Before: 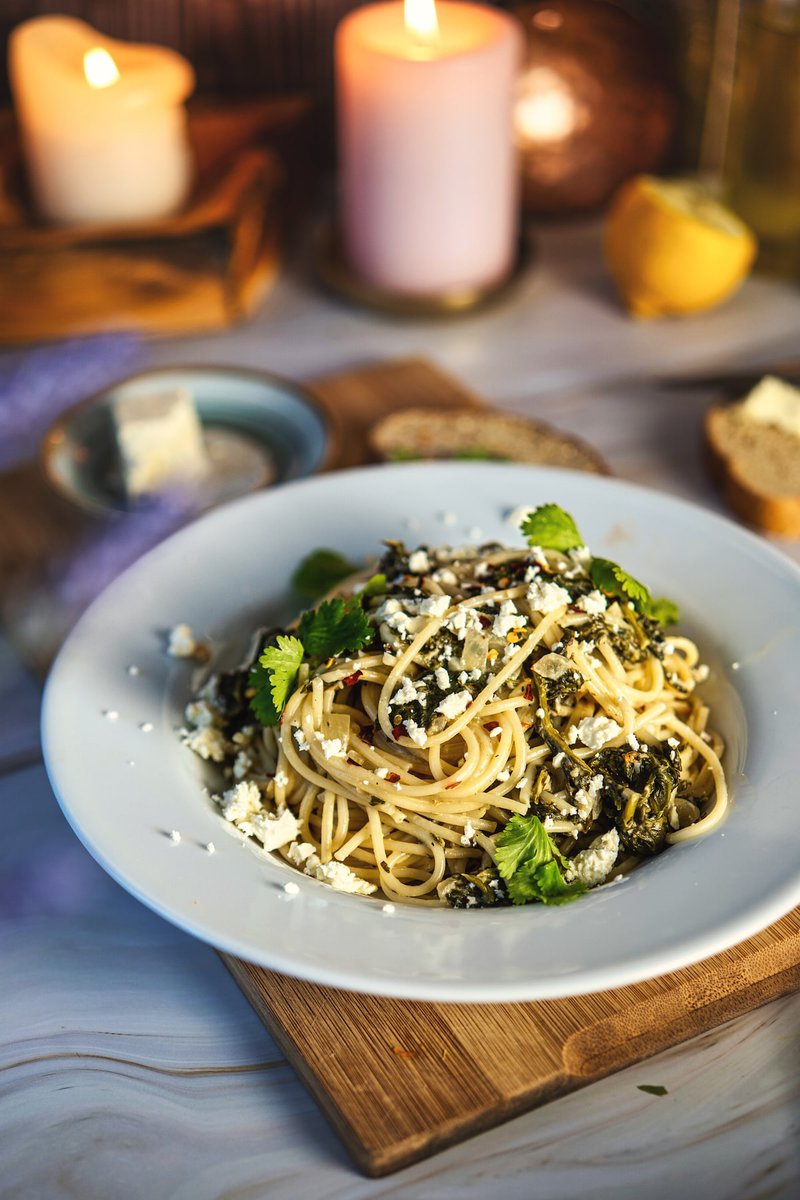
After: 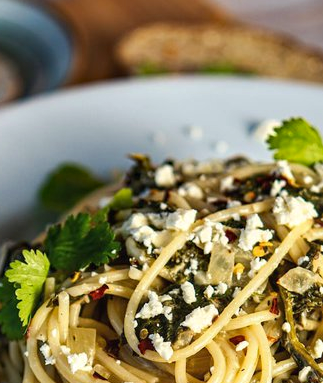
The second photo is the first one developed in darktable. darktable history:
haze removal: compatibility mode true, adaptive false
crop: left 31.751%, top 32.172%, right 27.8%, bottom 35.83%
